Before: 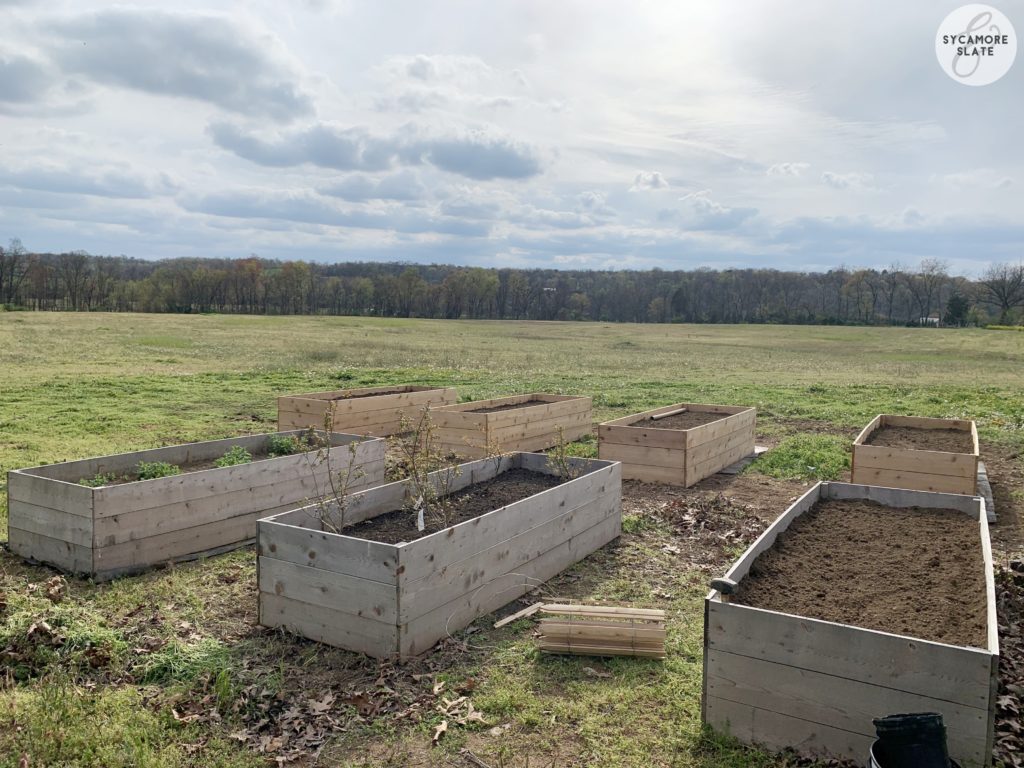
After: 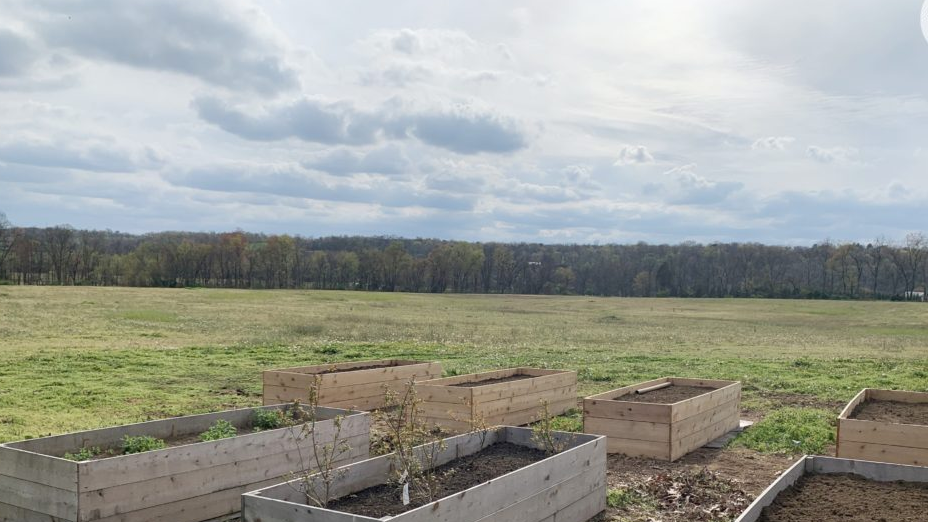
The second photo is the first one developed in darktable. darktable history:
crop: left 1.553%, top 3.39%, right 7.685%, bottom 28.481%
